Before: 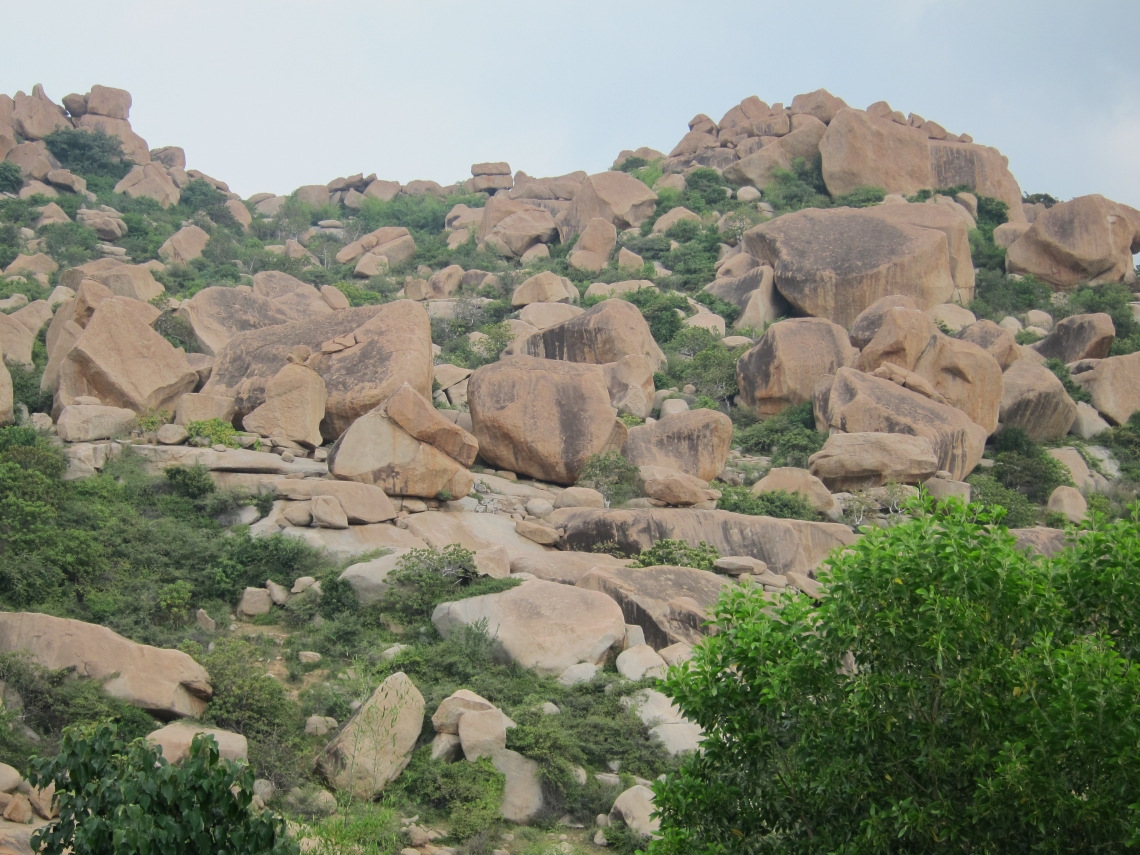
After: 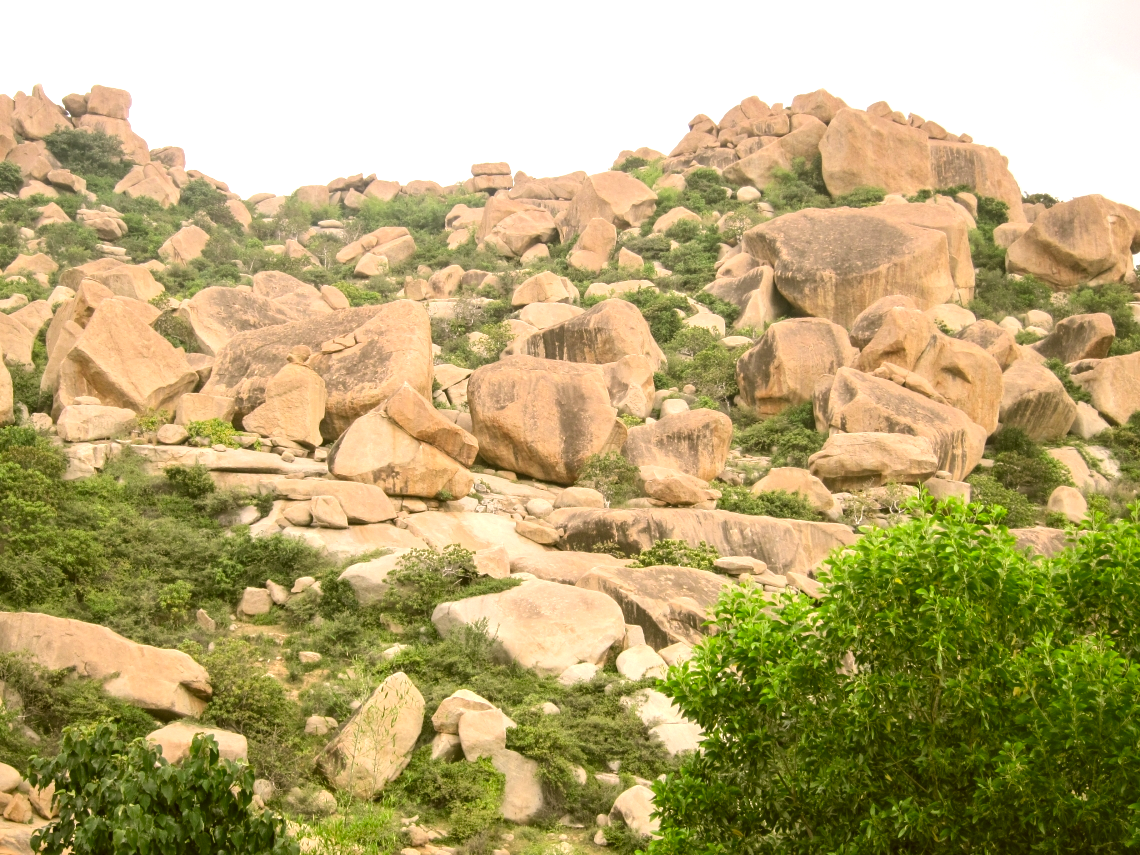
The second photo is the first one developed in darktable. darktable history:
exposure: black level correction 0, exposure 0.9 EV, compensate exposure bias true, compensate highlight preservation false
local contrast: on, module defaults
color correction: highlights a* 8.98, highlights b* 15.09, shadows a* -0.49, shadows b* 26.52
